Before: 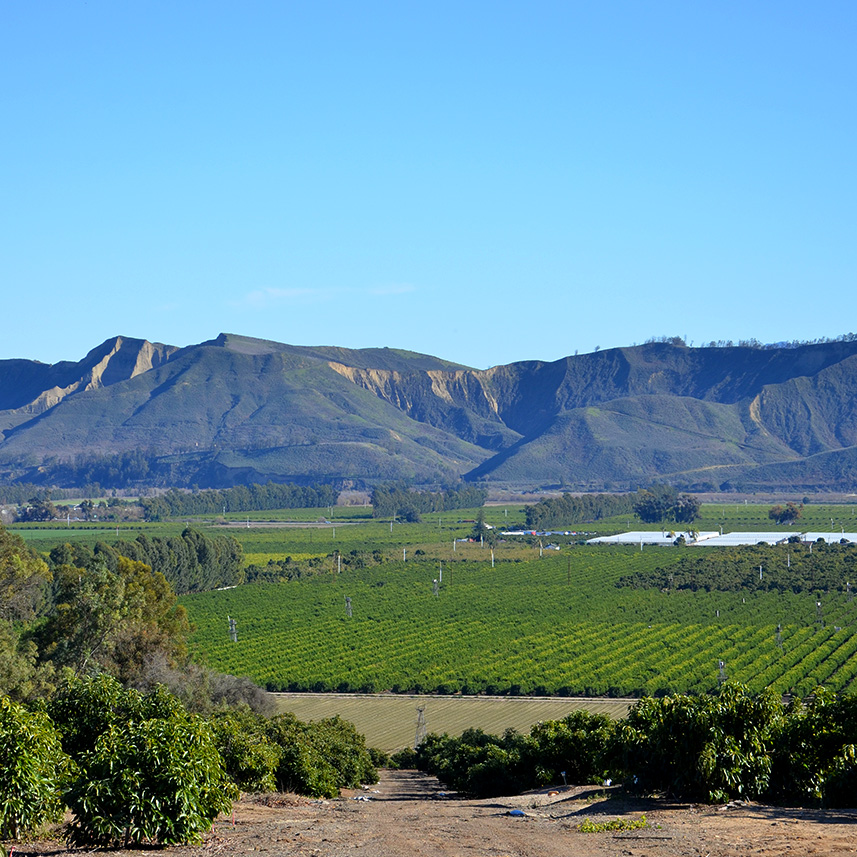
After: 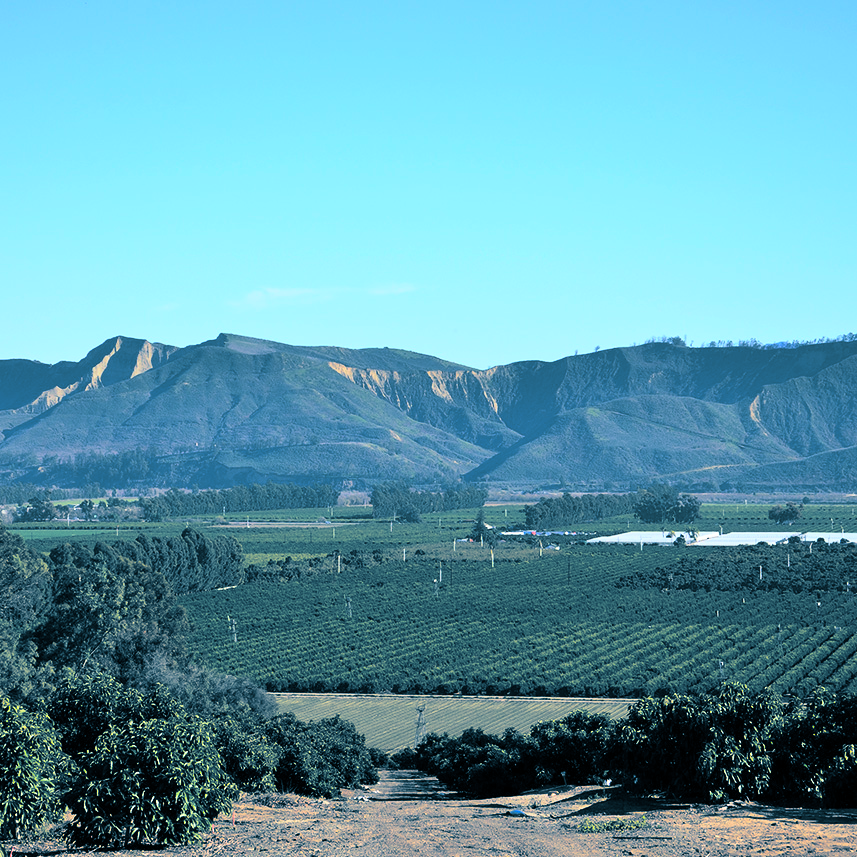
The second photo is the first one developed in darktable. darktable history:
split-toning: shadows › hue 212.4°, balance -70
contrast brightness saturation: contrast 0.23, brightness 0.1, saturation 0.29
velvia: strength 15%
